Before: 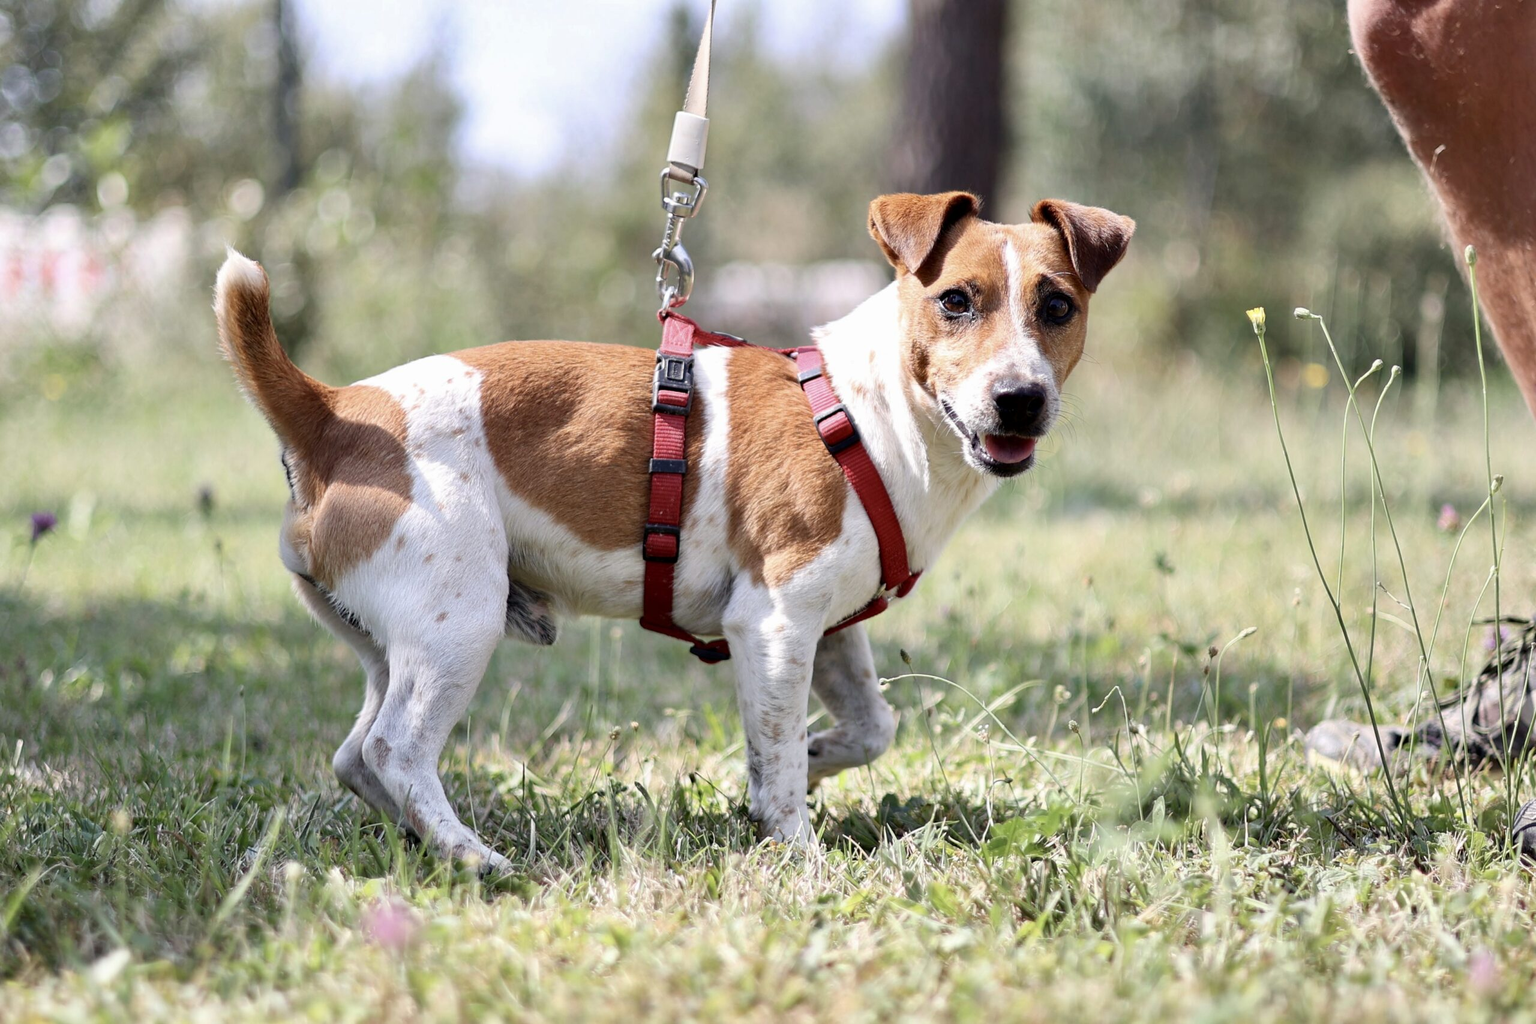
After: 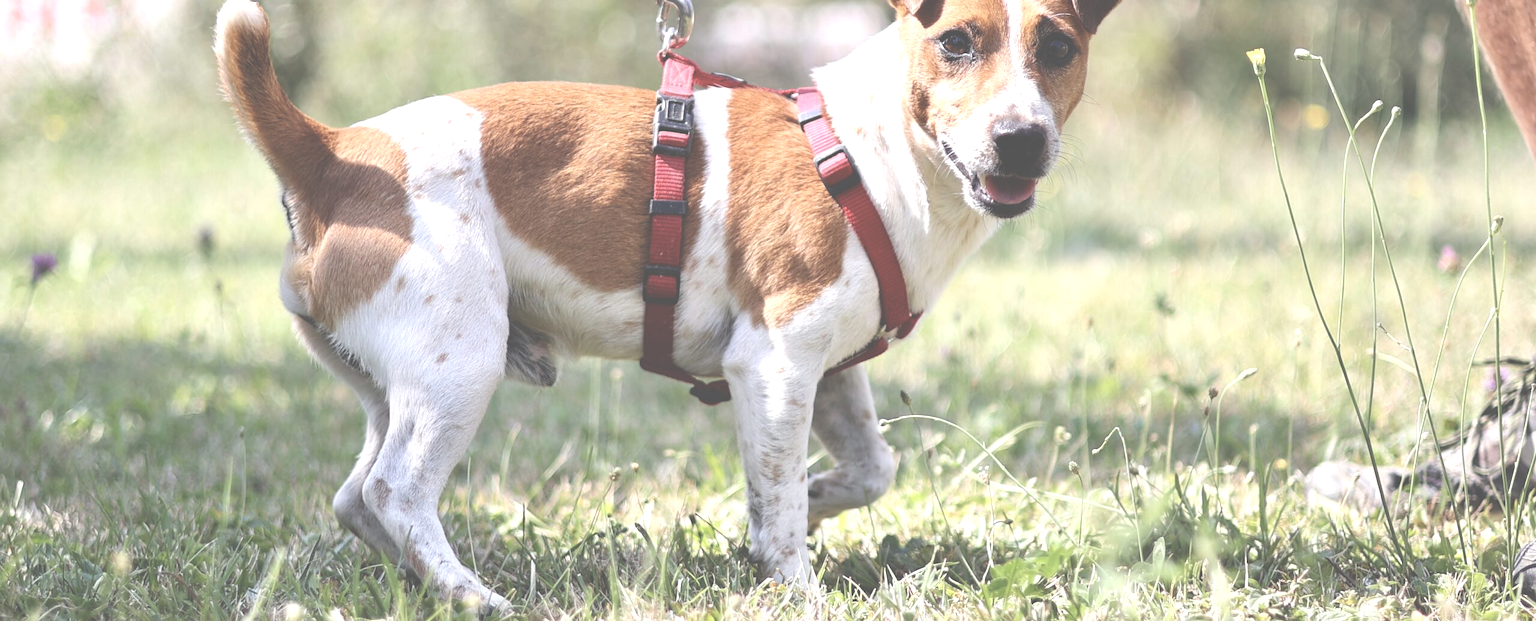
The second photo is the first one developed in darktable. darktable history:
crop and rotate: top 25.357%, bottom 13.942%
exposure: black level correction -0.071, exposure 0.5 EV, compensate highlight preservation false
